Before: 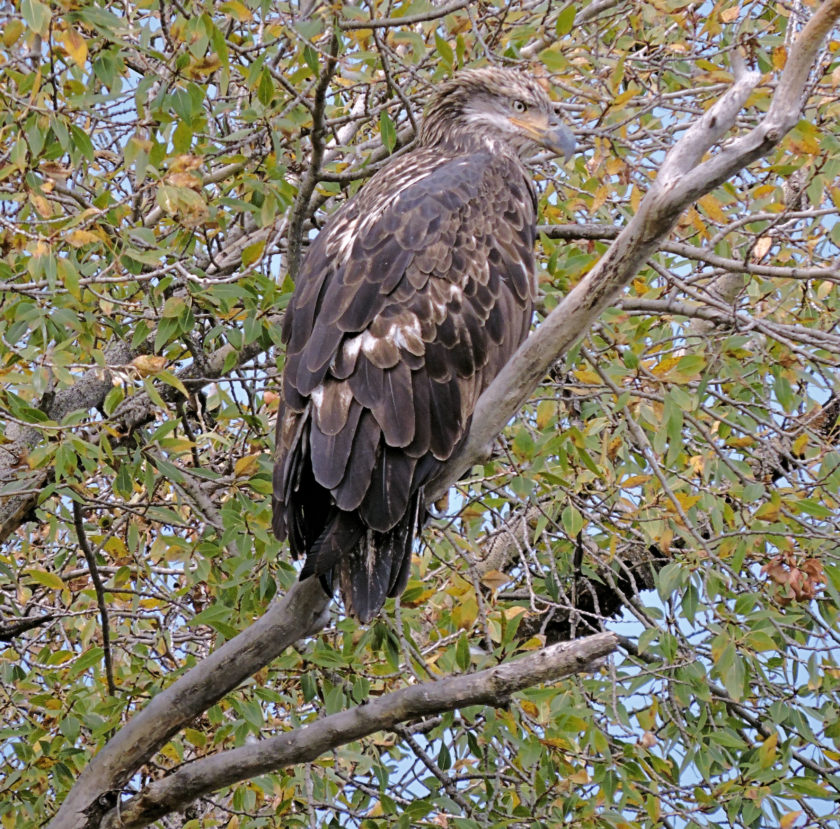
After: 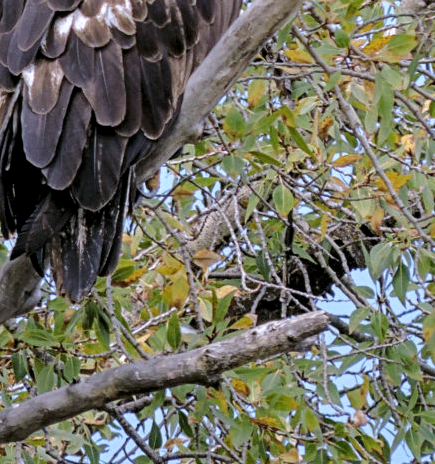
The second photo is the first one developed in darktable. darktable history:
crop: left 34.479%, top 38.822%, right 13.718%, bottom 5.172%
local contrast: on, module defaults
white balance: red 0.967, blue 1.049
